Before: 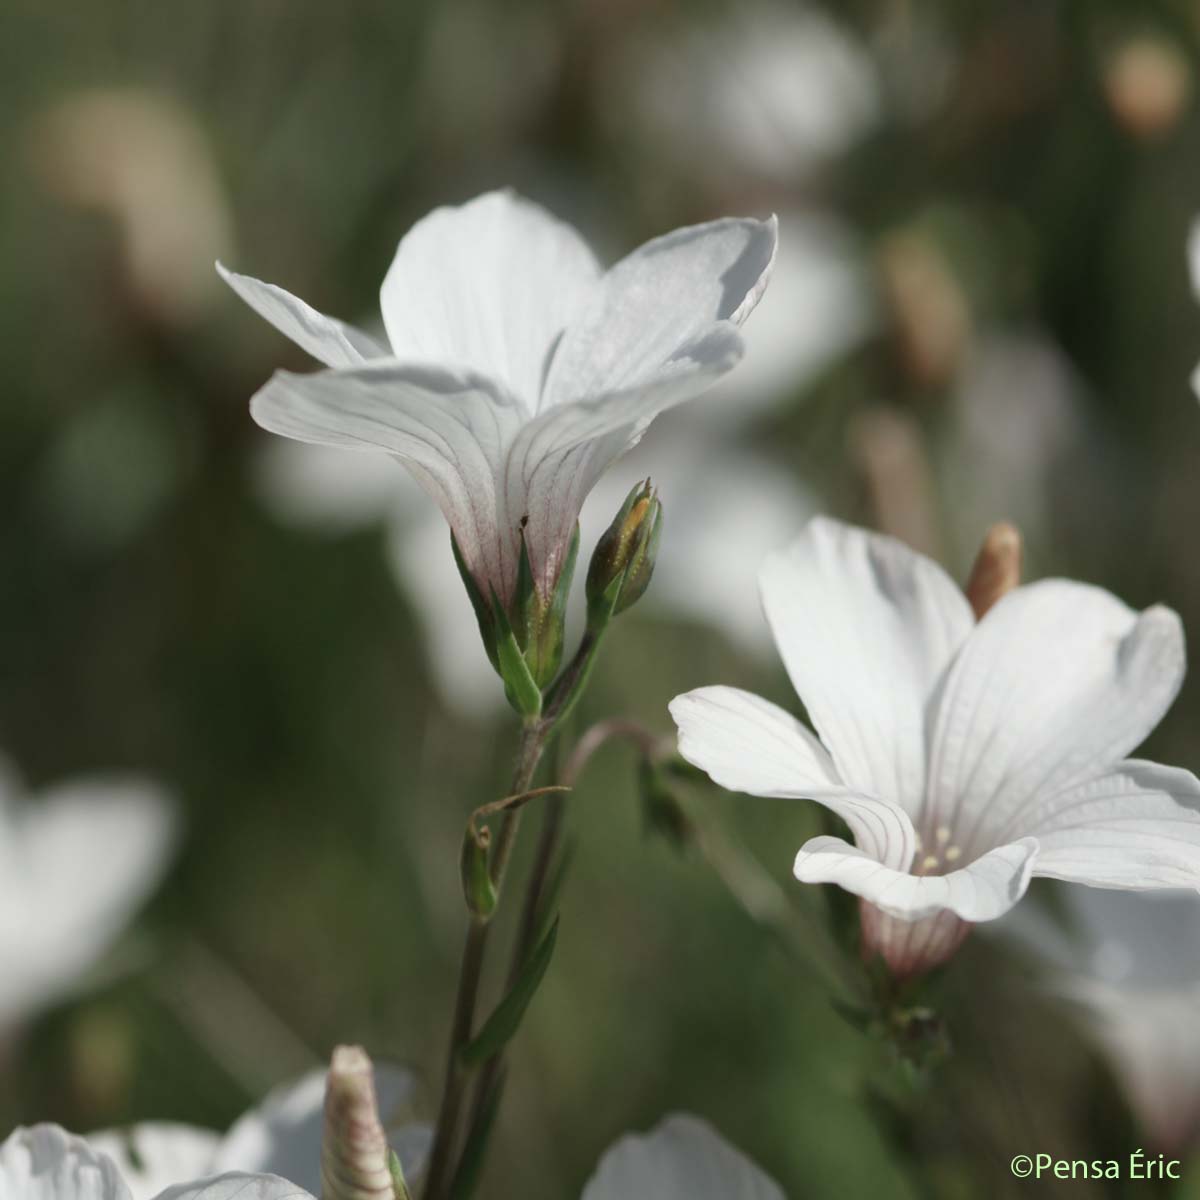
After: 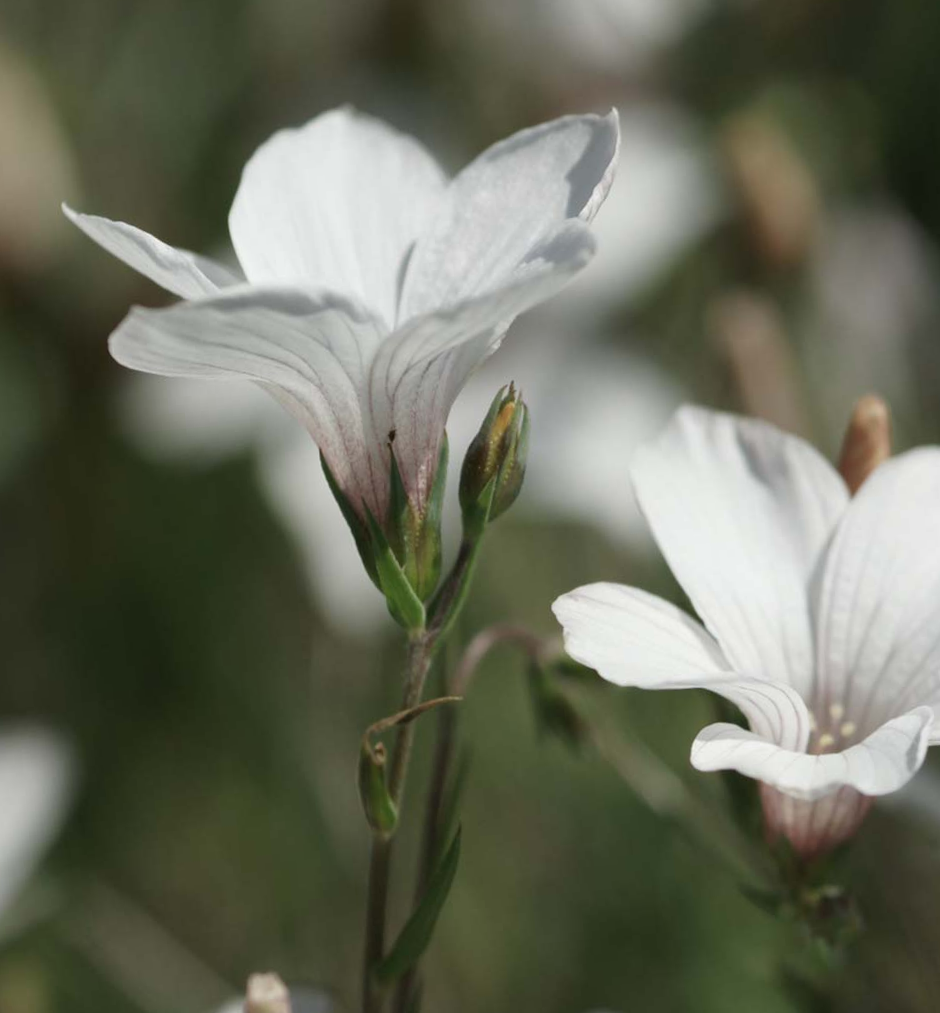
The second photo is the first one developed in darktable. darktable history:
crop and rotate: left 9.597%, right 10.195%
rotate and perspective: rotation -5°, crop left 0.05, crop right 0.952, crop top 0.11, crop bottom 0.89
